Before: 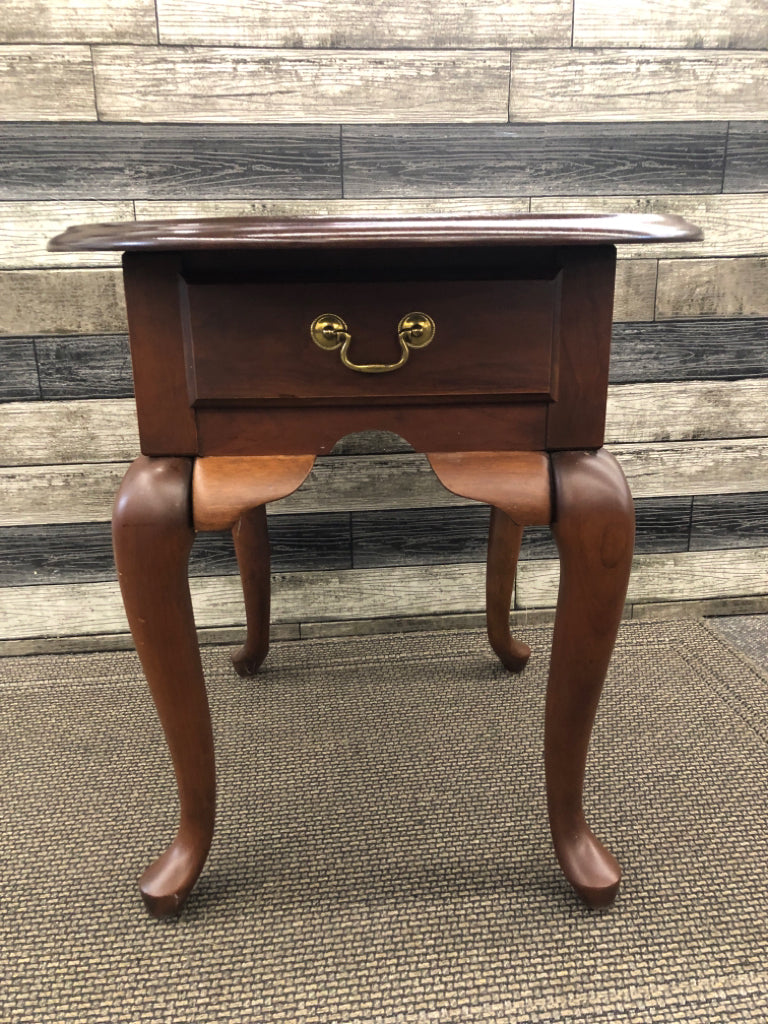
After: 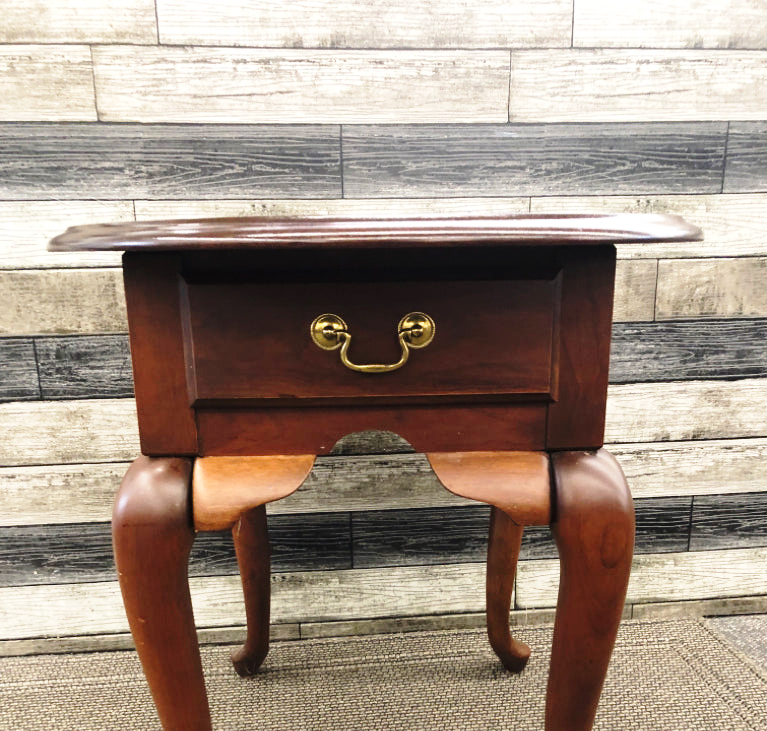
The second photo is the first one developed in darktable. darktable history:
crop: bottom 28.576%
base curve: curves: ch0 [(0, 0) (0.028, 0.03) (0.121, 0.232) (0.46, 0.748) (0.859, 0.968) (1, 1)], preserve colors none
